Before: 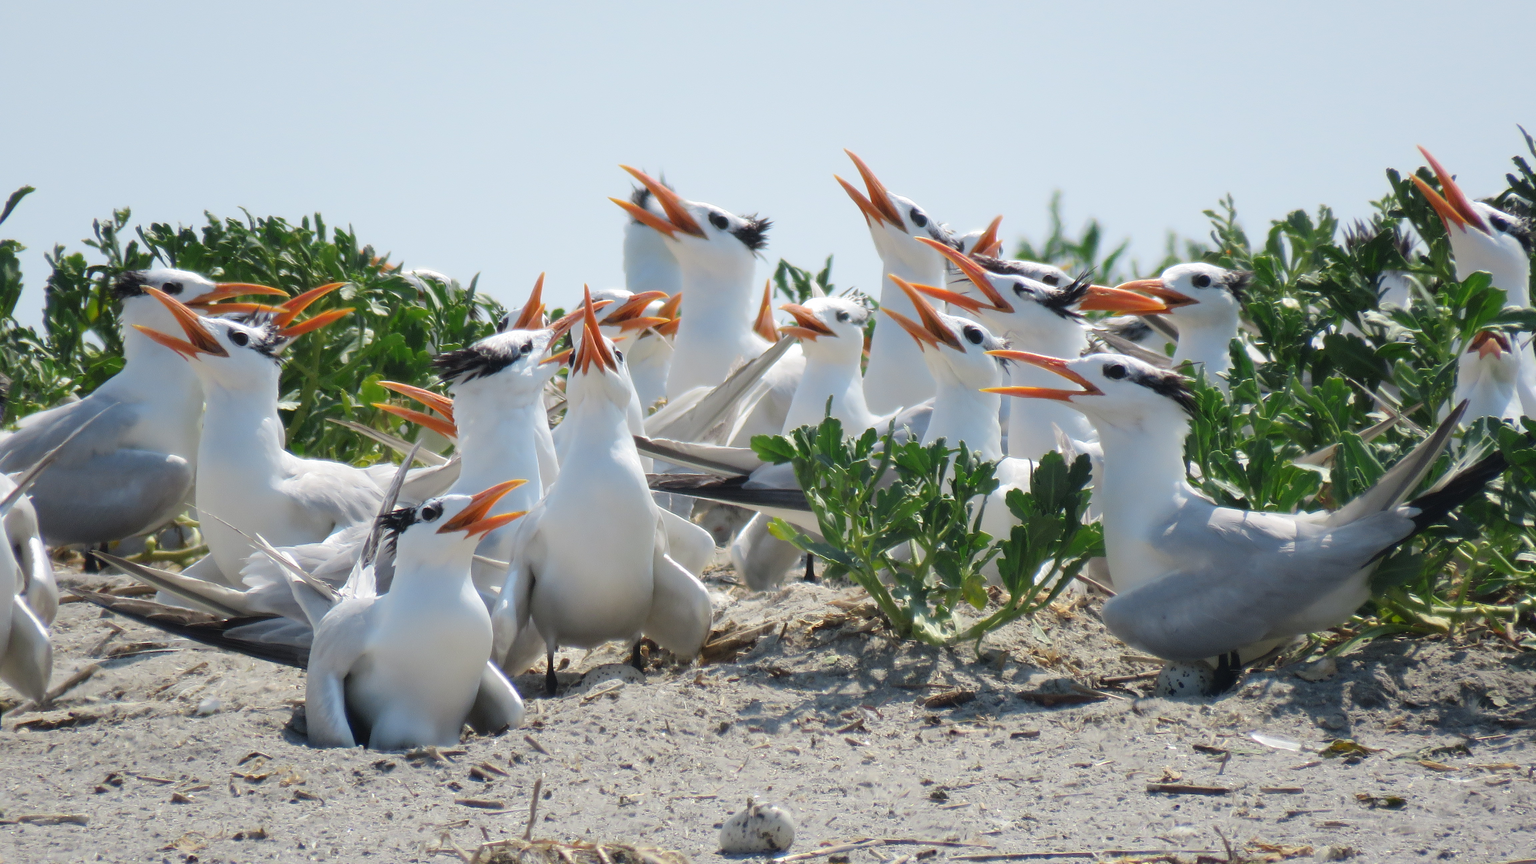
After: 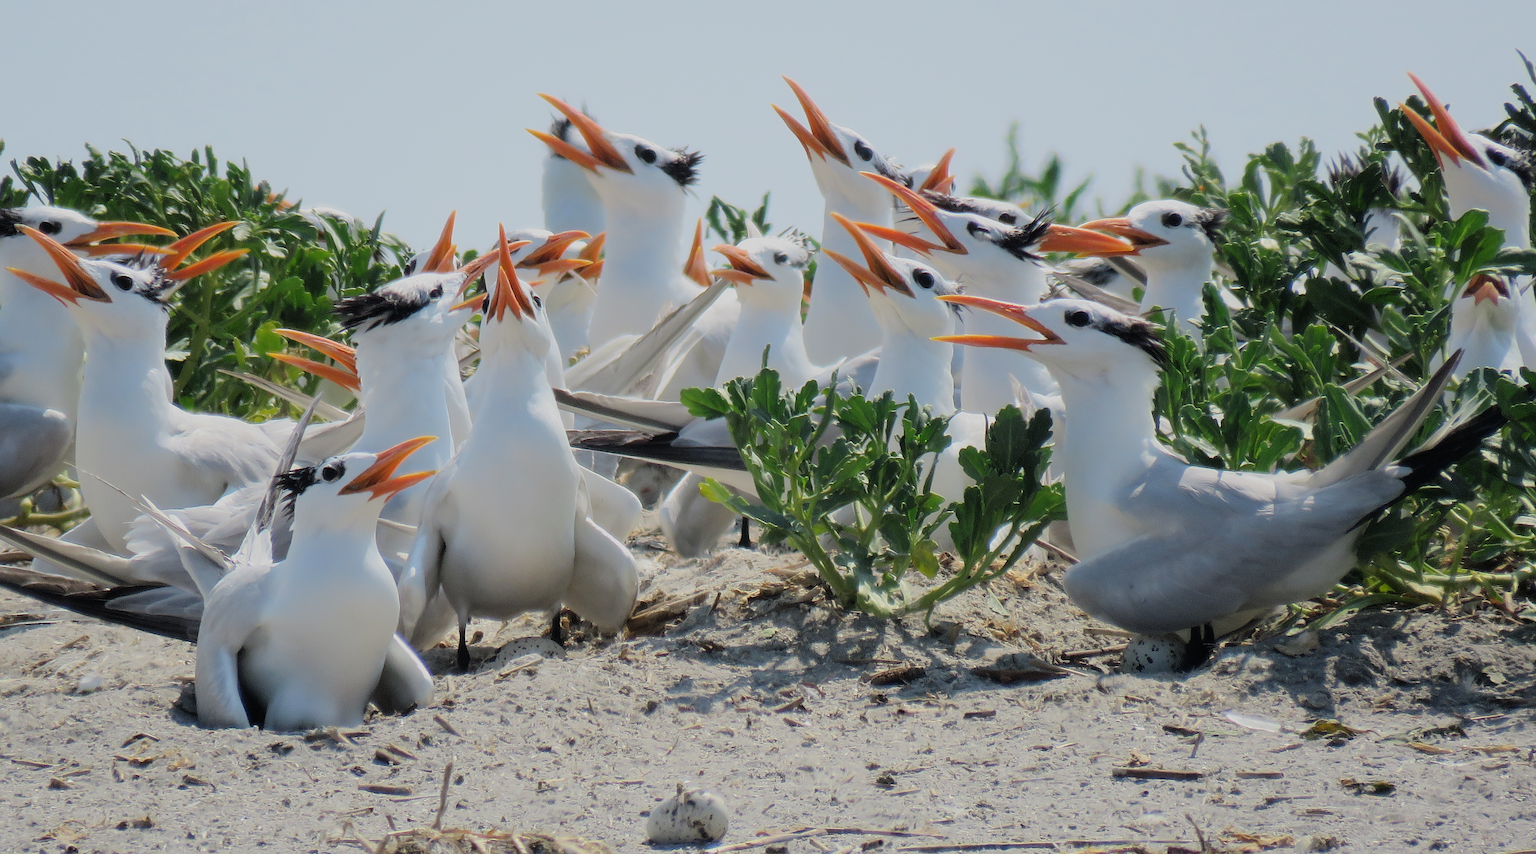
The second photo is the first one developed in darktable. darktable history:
sharpen: on, module defaults
crop and rotate: left 8.262%, top 9.226%
filmic rgb: black relative exposure -7.65 EV, white relative exposure 4.56 EV, hardness 3.61, color science v6 (2022)
